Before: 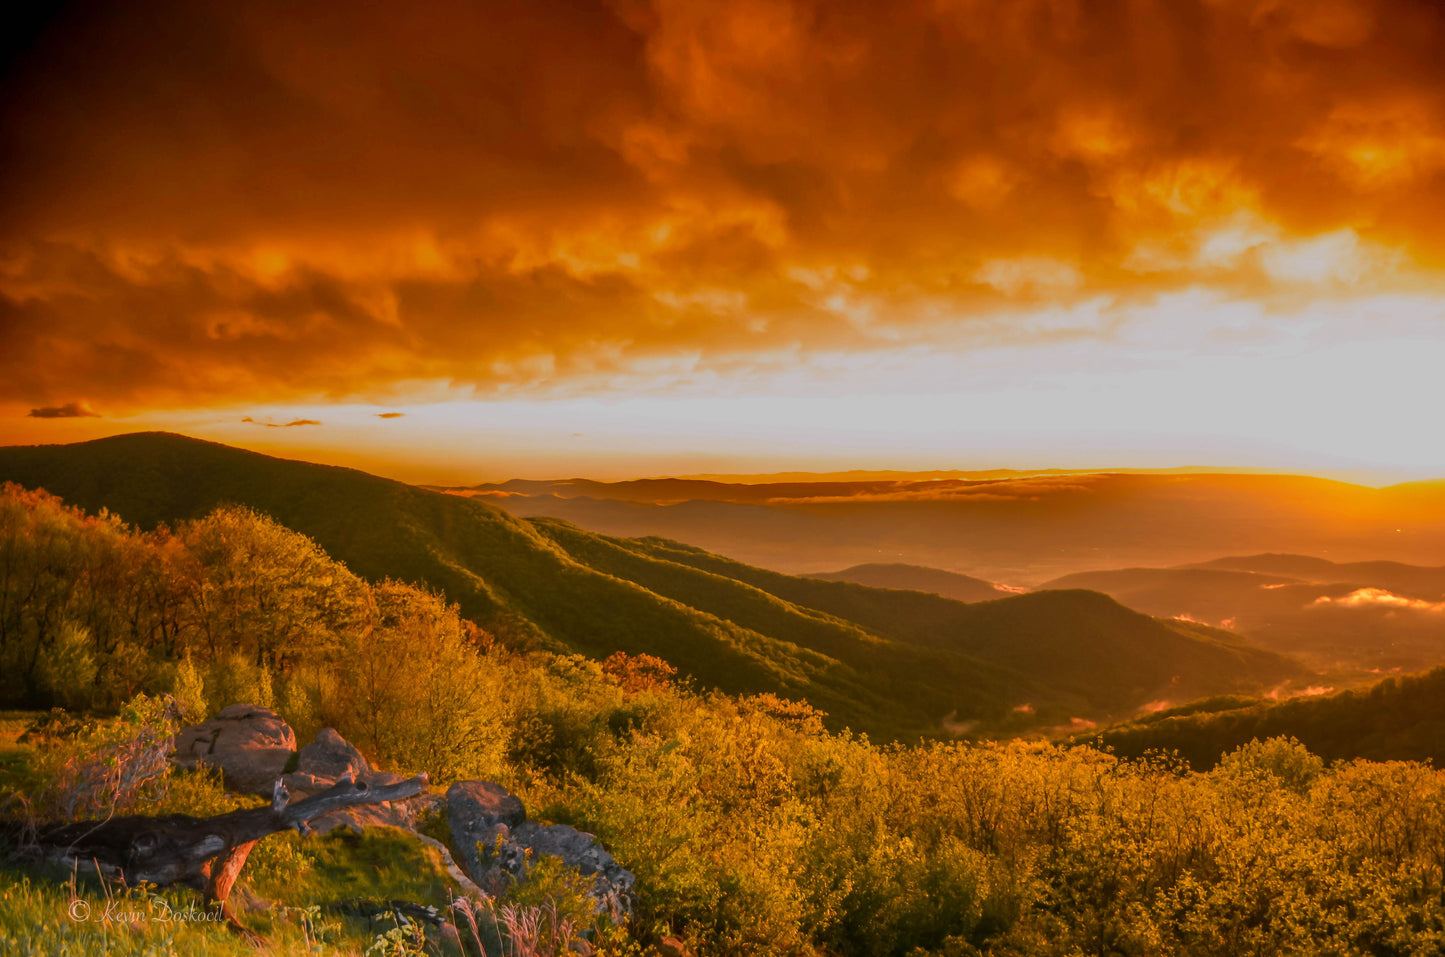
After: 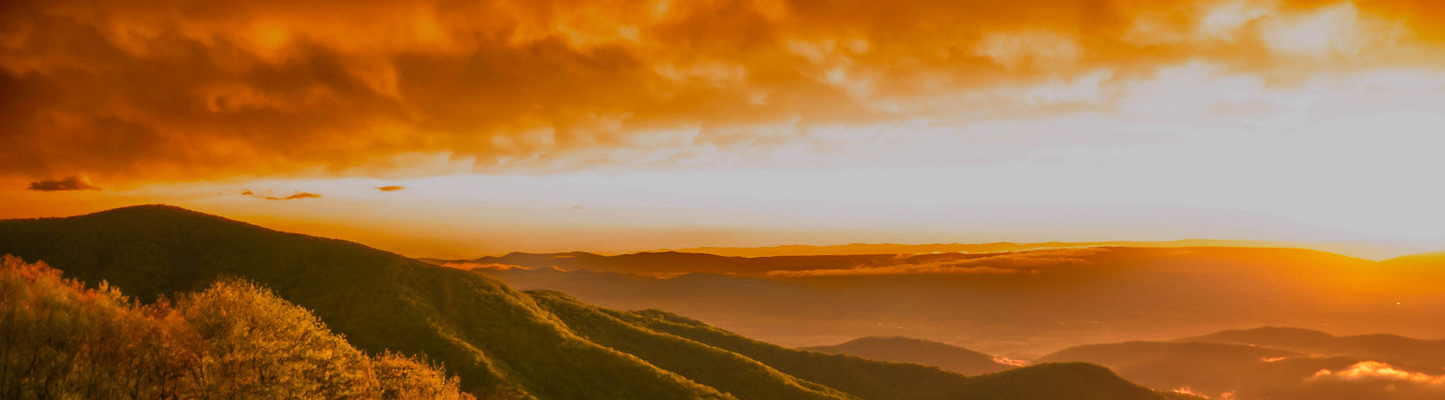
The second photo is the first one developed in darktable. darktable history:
crop and rotate: top 23.84%, bottom 34.294%
white balance: emerald 1
